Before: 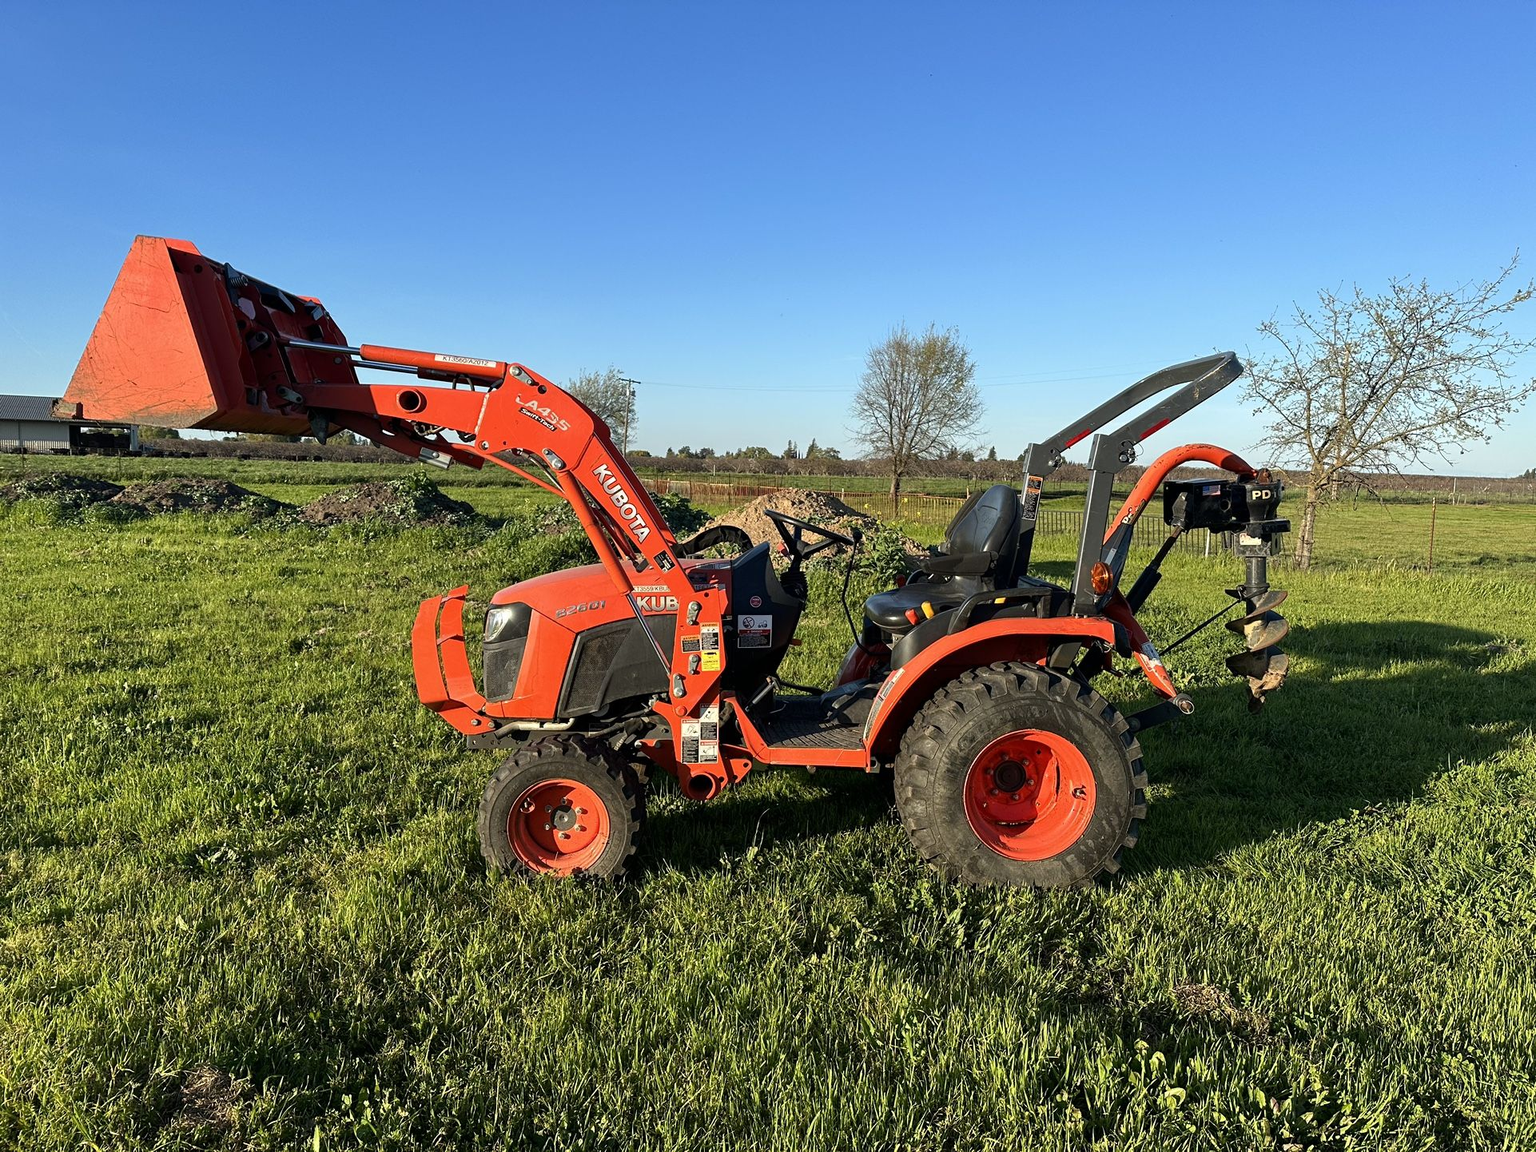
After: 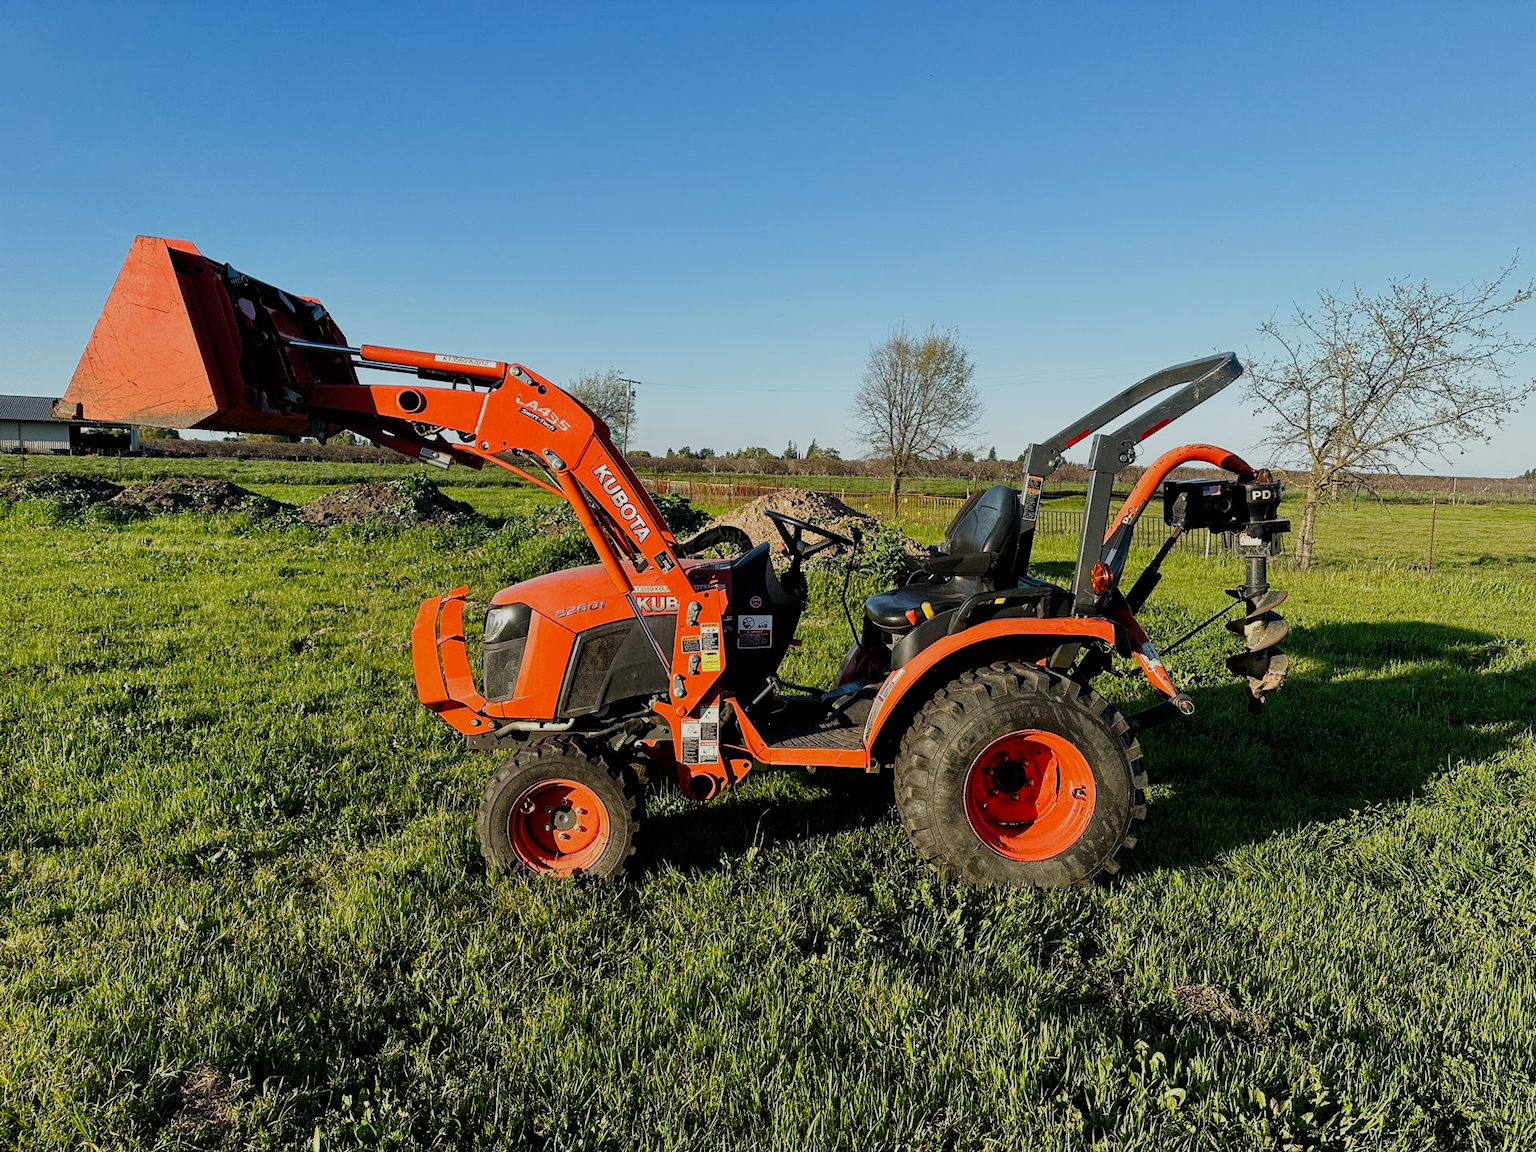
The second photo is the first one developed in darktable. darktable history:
filmic rgb: black relative exposure -7.65 EV, white relative exposure 4.56 EV, threshold 2.99 EV, hardness 3.61, preserve chrominance no, color science v3 (2019), use custom middle-gray values true, enable highlight reconstruction true
